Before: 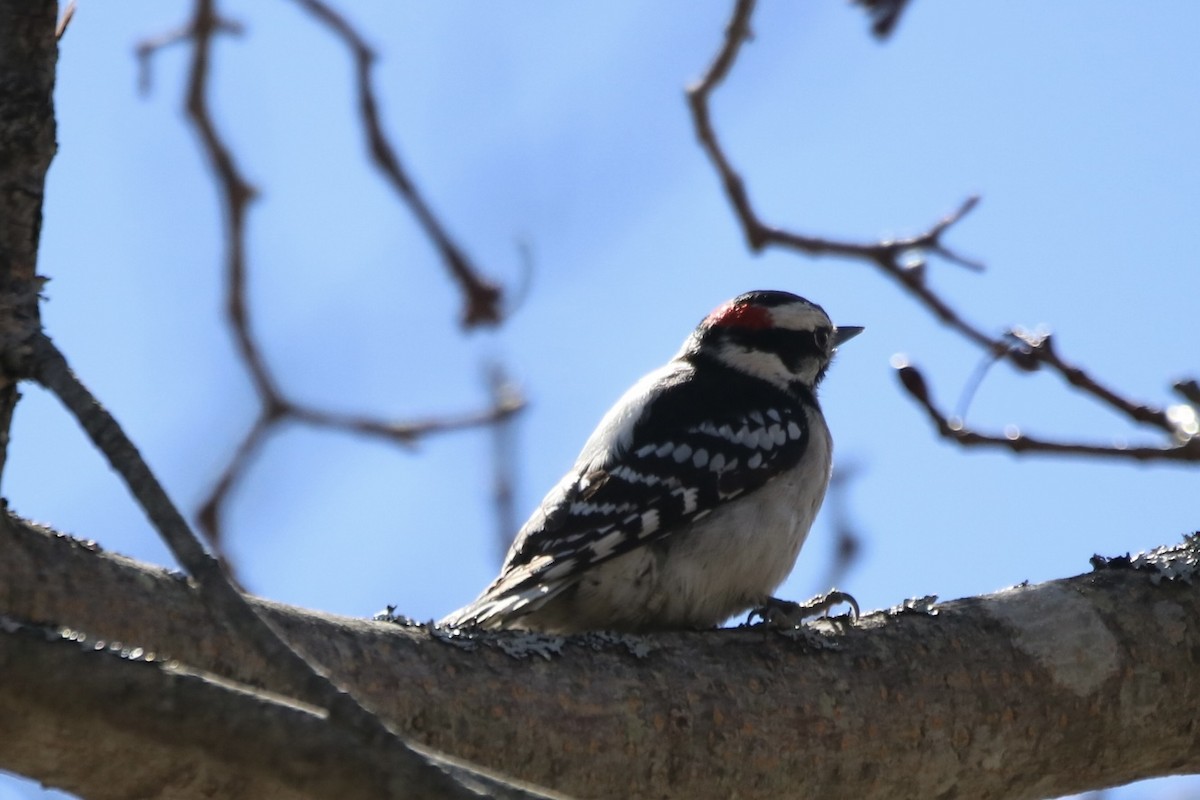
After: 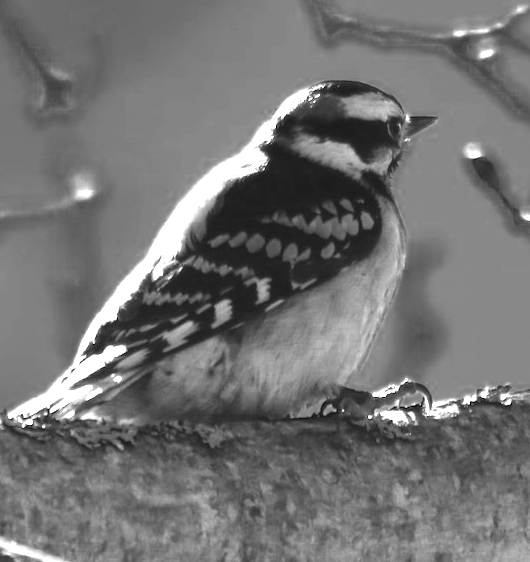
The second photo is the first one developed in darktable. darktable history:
color balance rgb: perceptual saturation grading › global saturation 30.147%, perceptual brilliance grading › global brilliance 17.997%
color zones: curves: ch0 [(0, 0.554) (0.146, 0.662) (0.293, 0.86) (0.503, 0.774) (0.637, 0.106) (0.74, 0.072) (0.866, 0.488) (0.998, 0.569)]; ch1 [(0, 0) (0.143, 0) (0.286, 0) (0.429, 0) (0.571, 0) (0.714, 0) (0.857, 0)]
crop: left 35.624%, top 26.252%, right 20.181%, bottom 3.437%
exposure: black level correction 0, exposure 1.2 EV, compensate highlight preservation false
